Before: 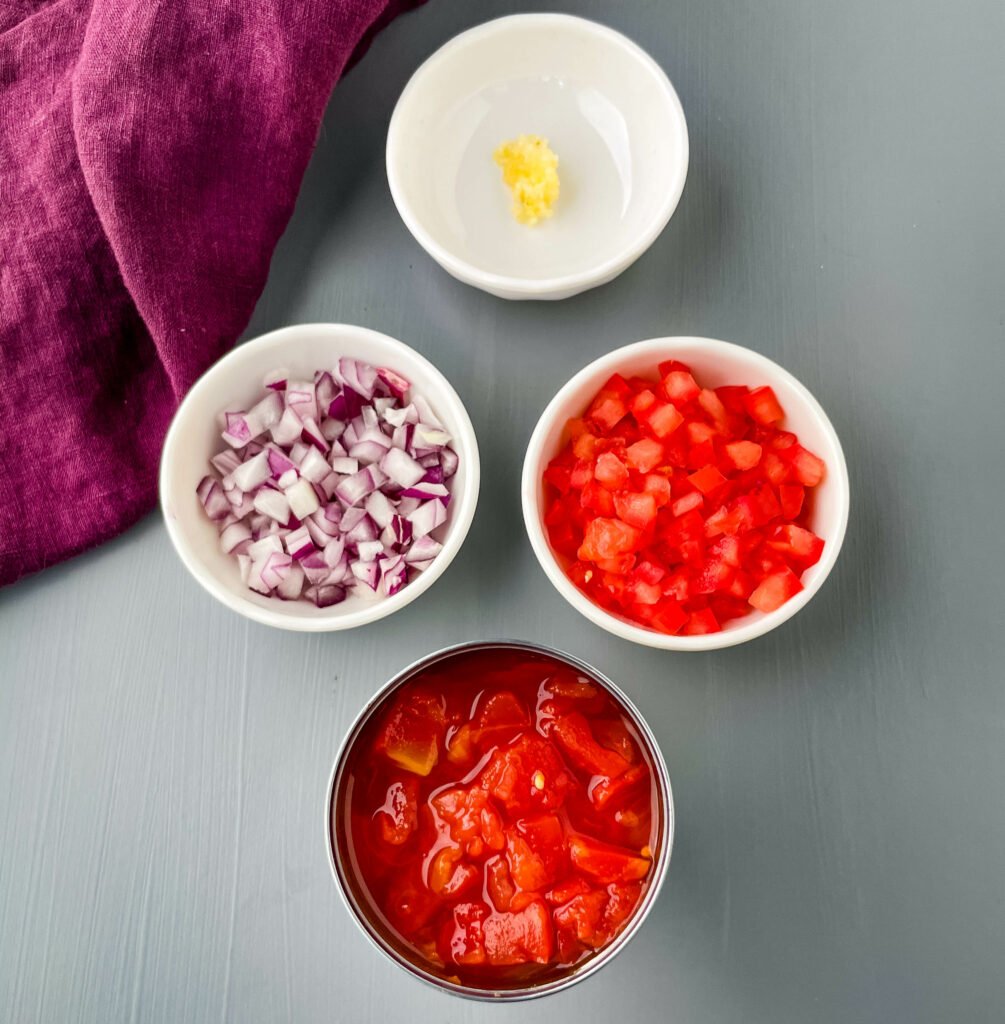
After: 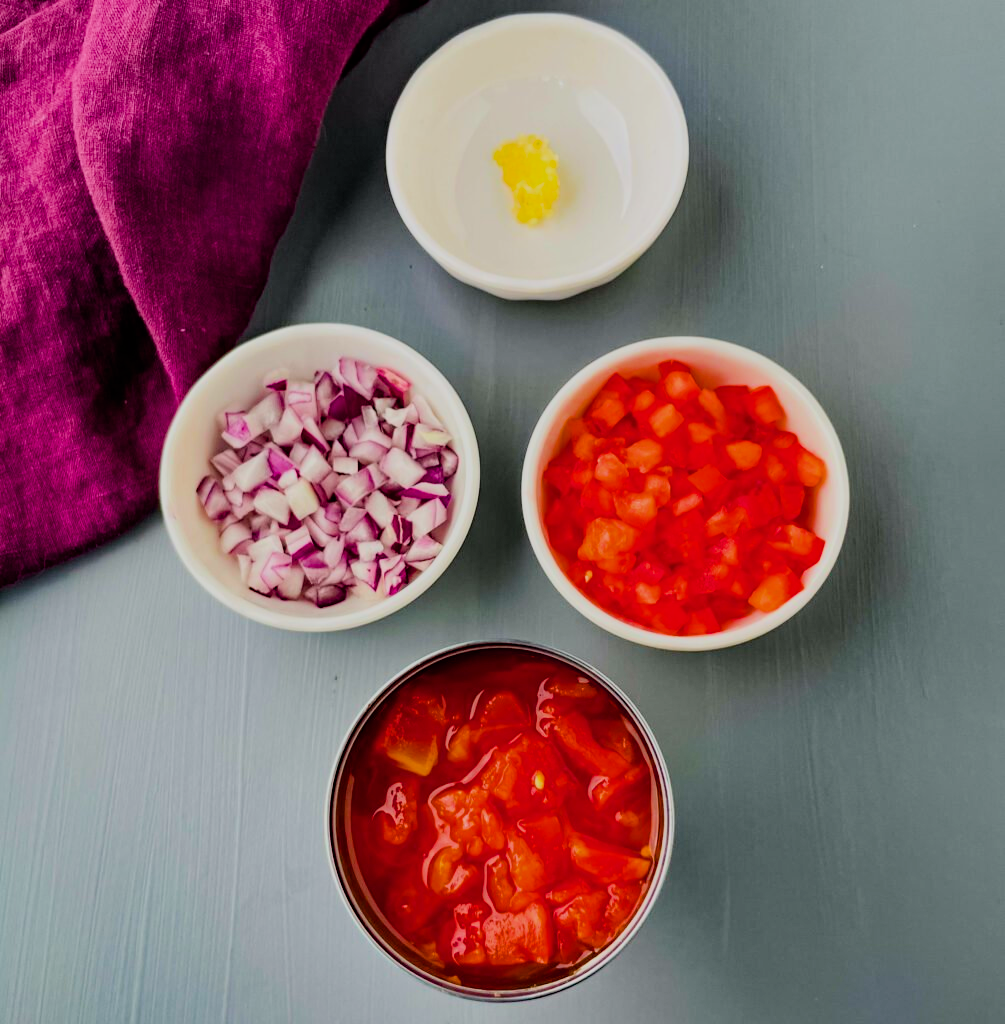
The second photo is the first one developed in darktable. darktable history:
filmic rgb: black relative exposure -9.27 EV, white relative exposure 6.72 EV, hardness 3.07, contrast 1.058, color science v6 (2022)
color balance rgb: global offset › luminance 0.242%, perceptual saturation grading › global saturation 30.043%
haze removal: strength 0.304, distance 0.254, compatibility mode true, adaptive false
